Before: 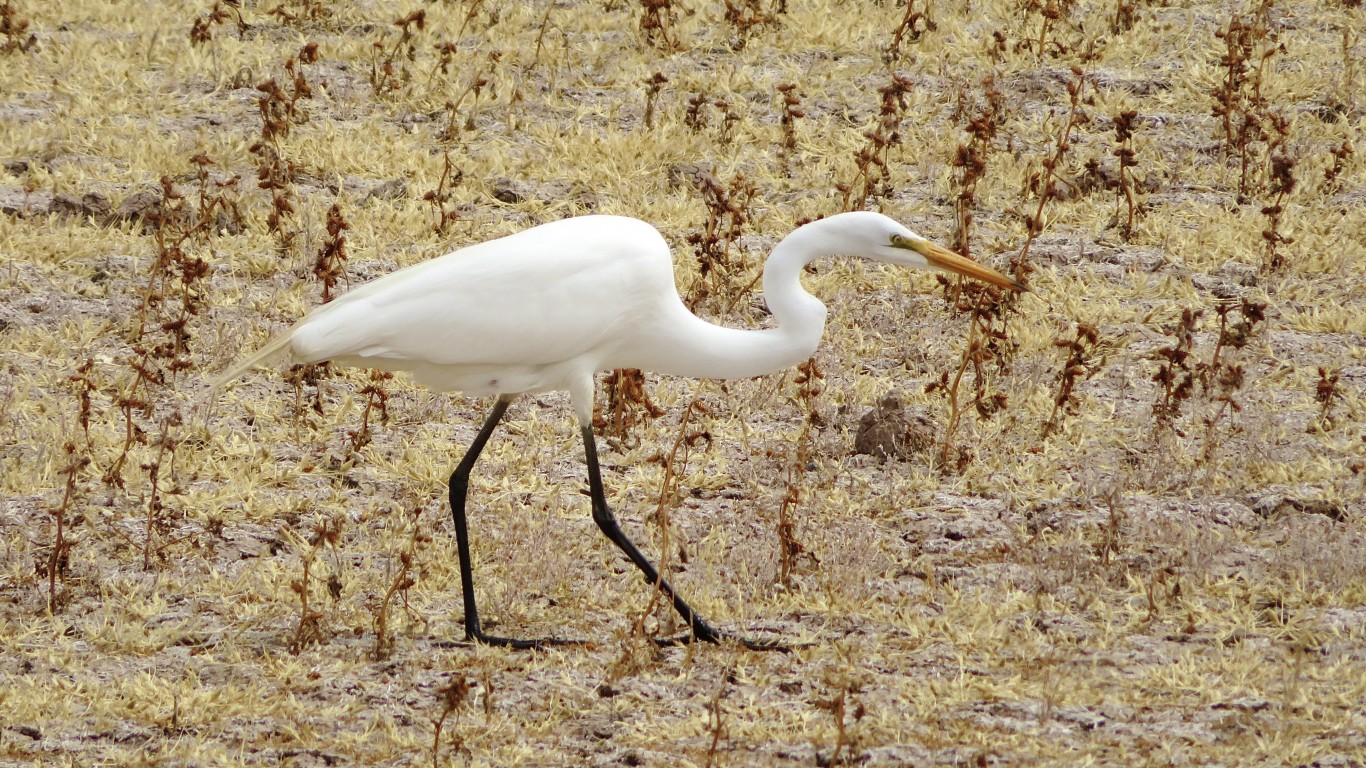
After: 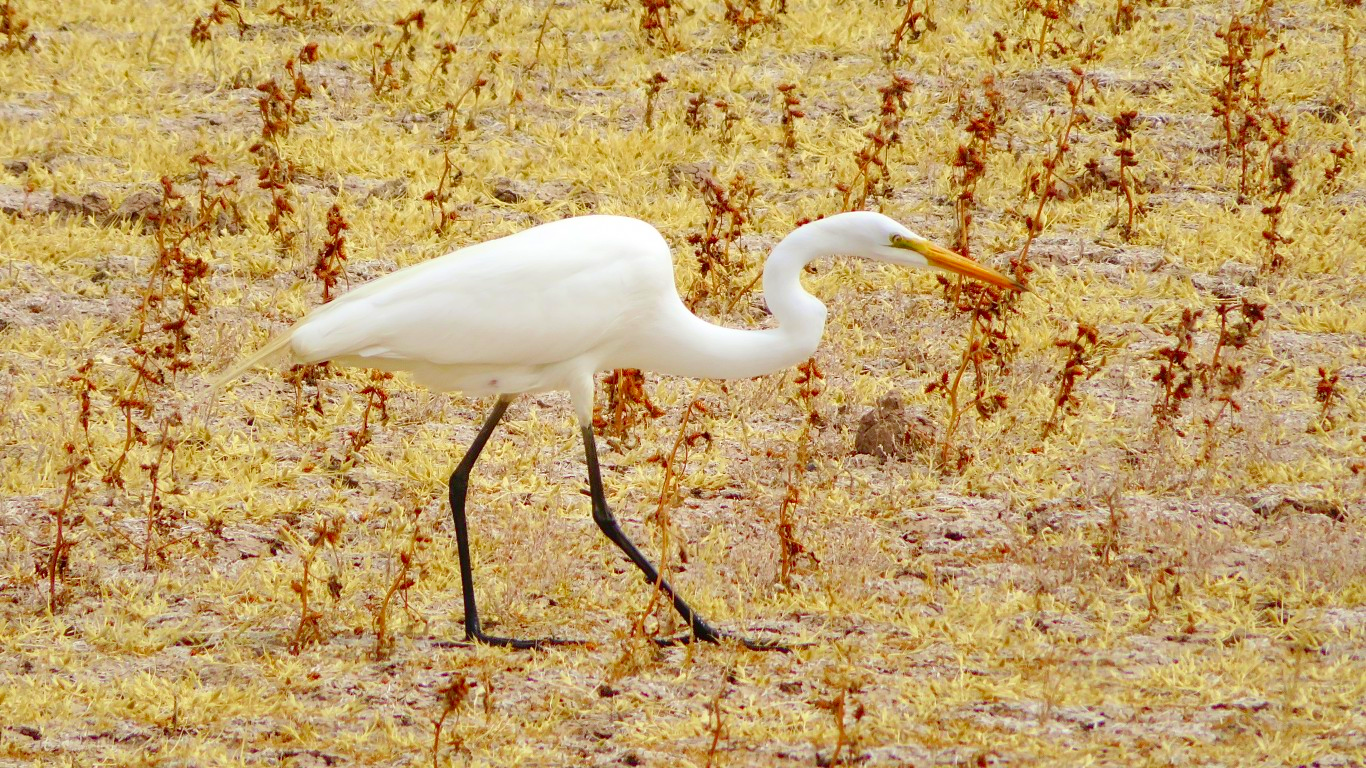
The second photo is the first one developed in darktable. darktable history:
levels: levels [0, 0.445, 1]
contrast brightness saturation: saturation 0.488
